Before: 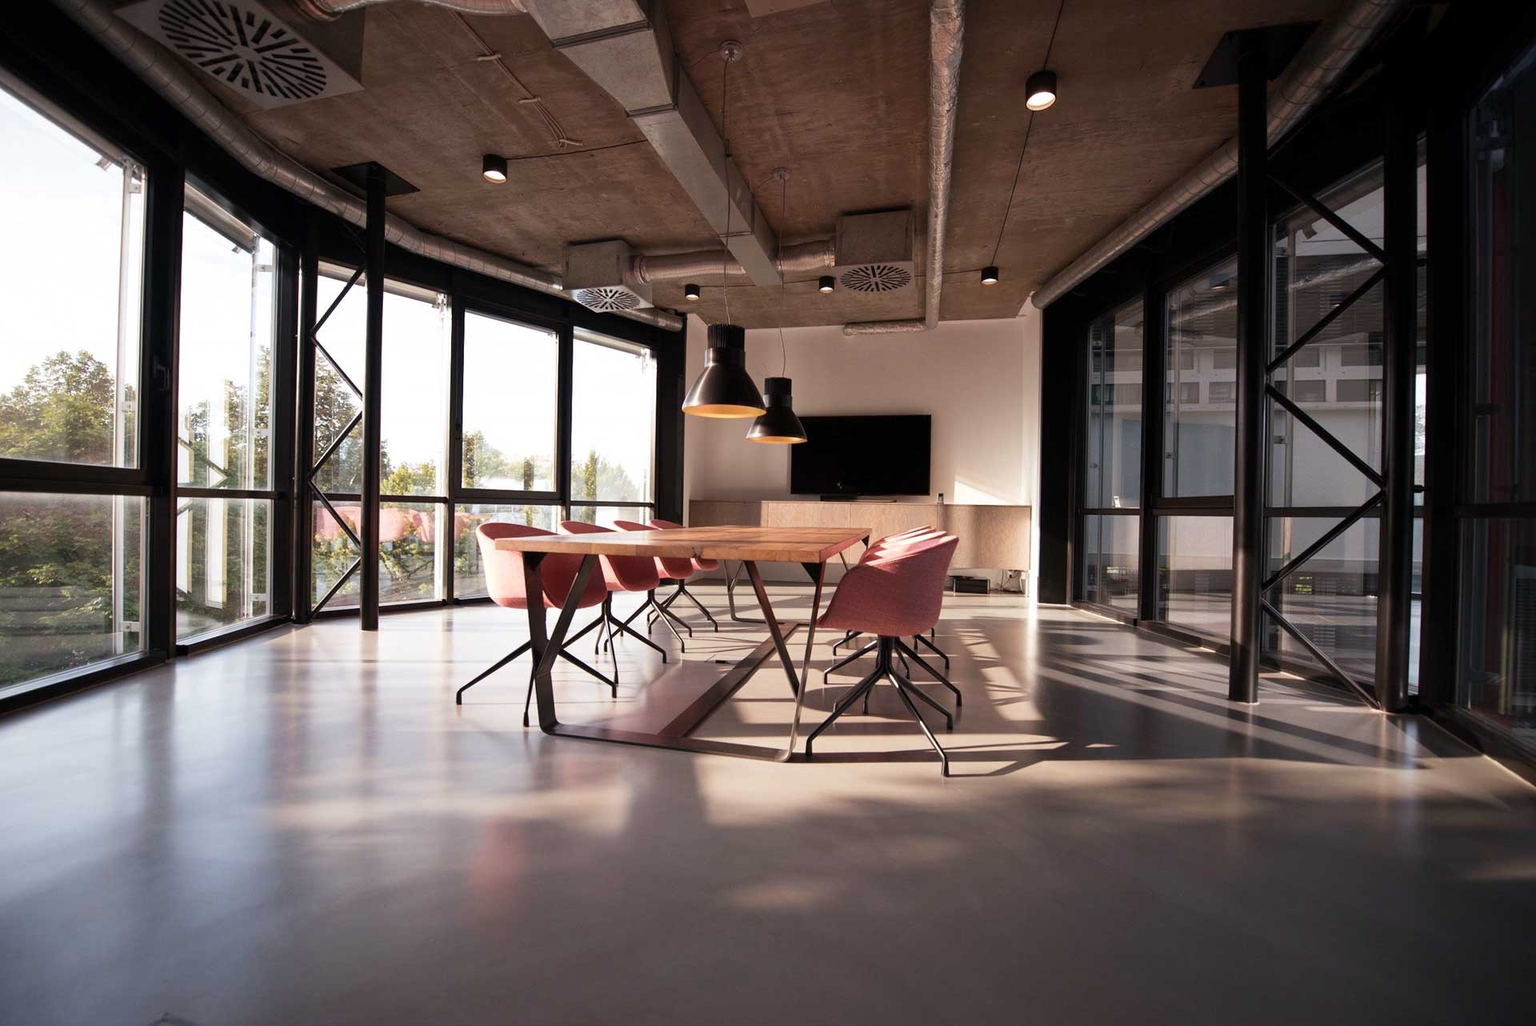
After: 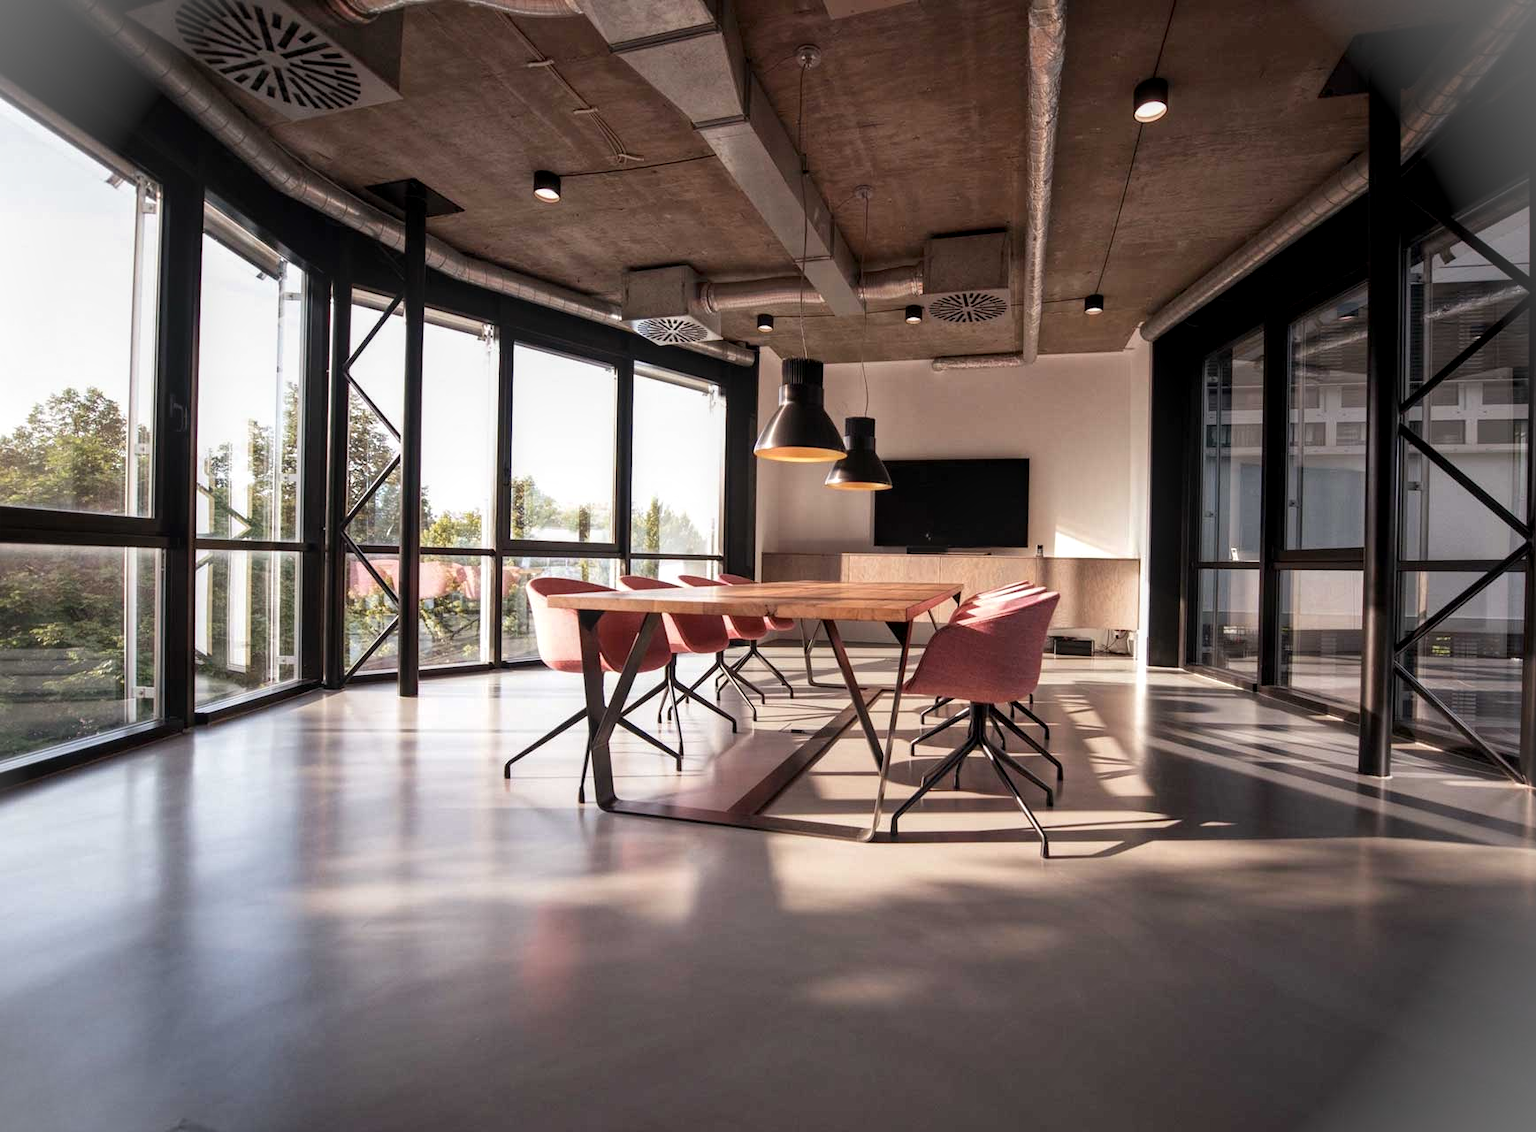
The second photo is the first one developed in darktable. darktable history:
vignetting: fall-off start 100%, brightness 0.3, saturation 0
crop: right 9.509%, bottom 0.031%
local contrast: detail 130%
